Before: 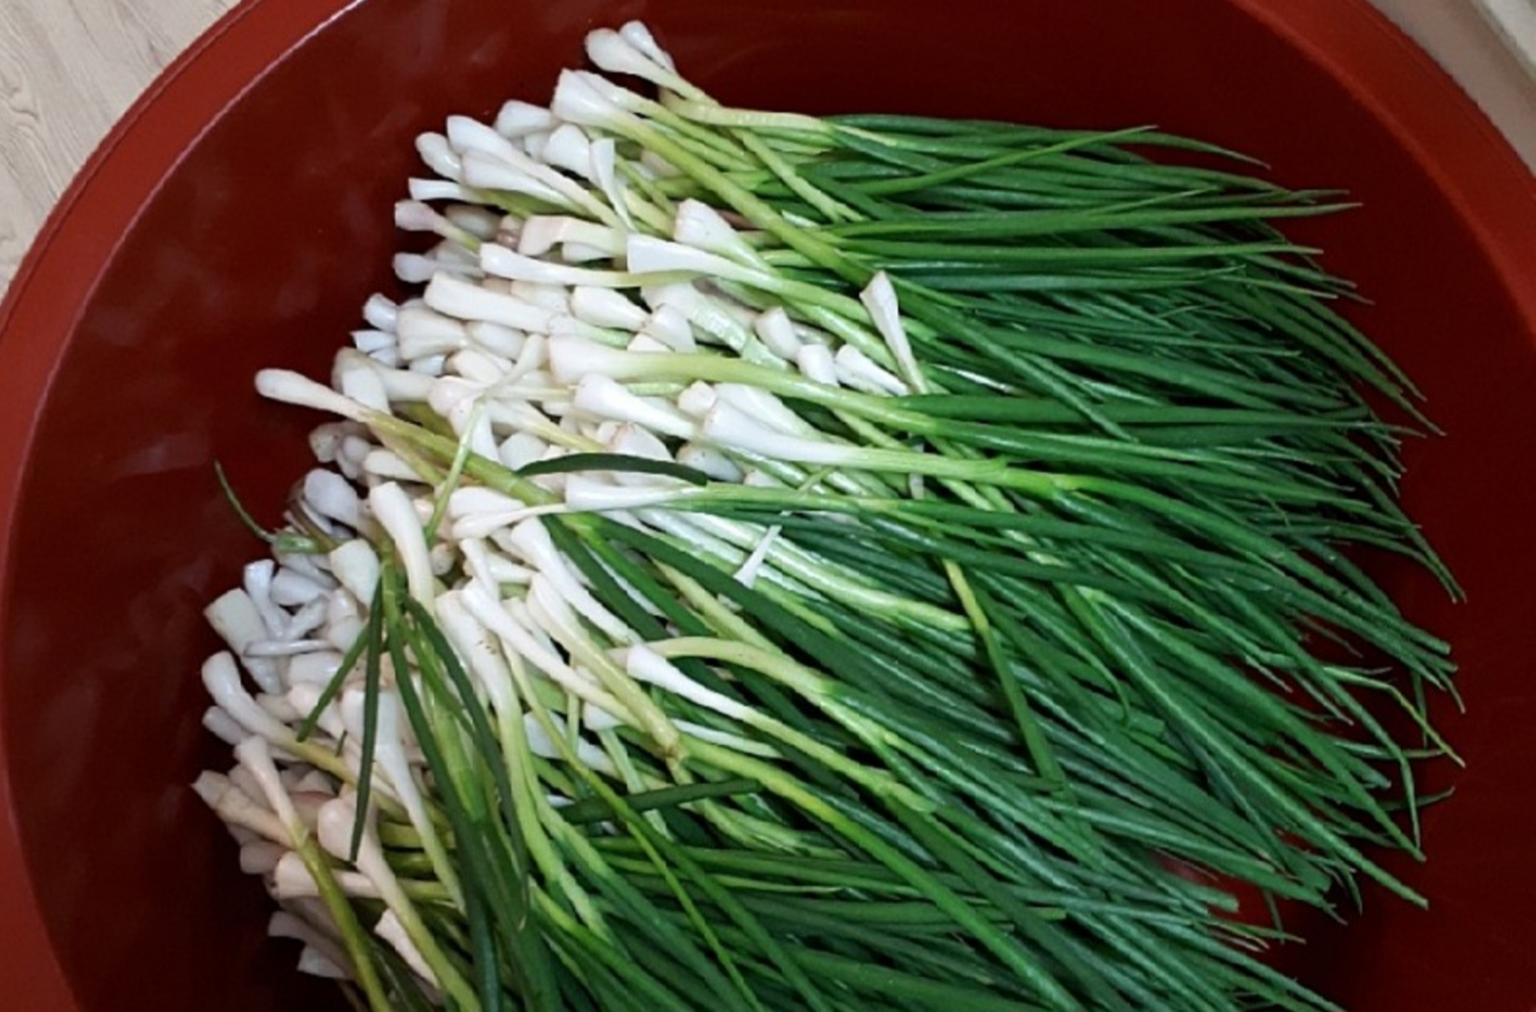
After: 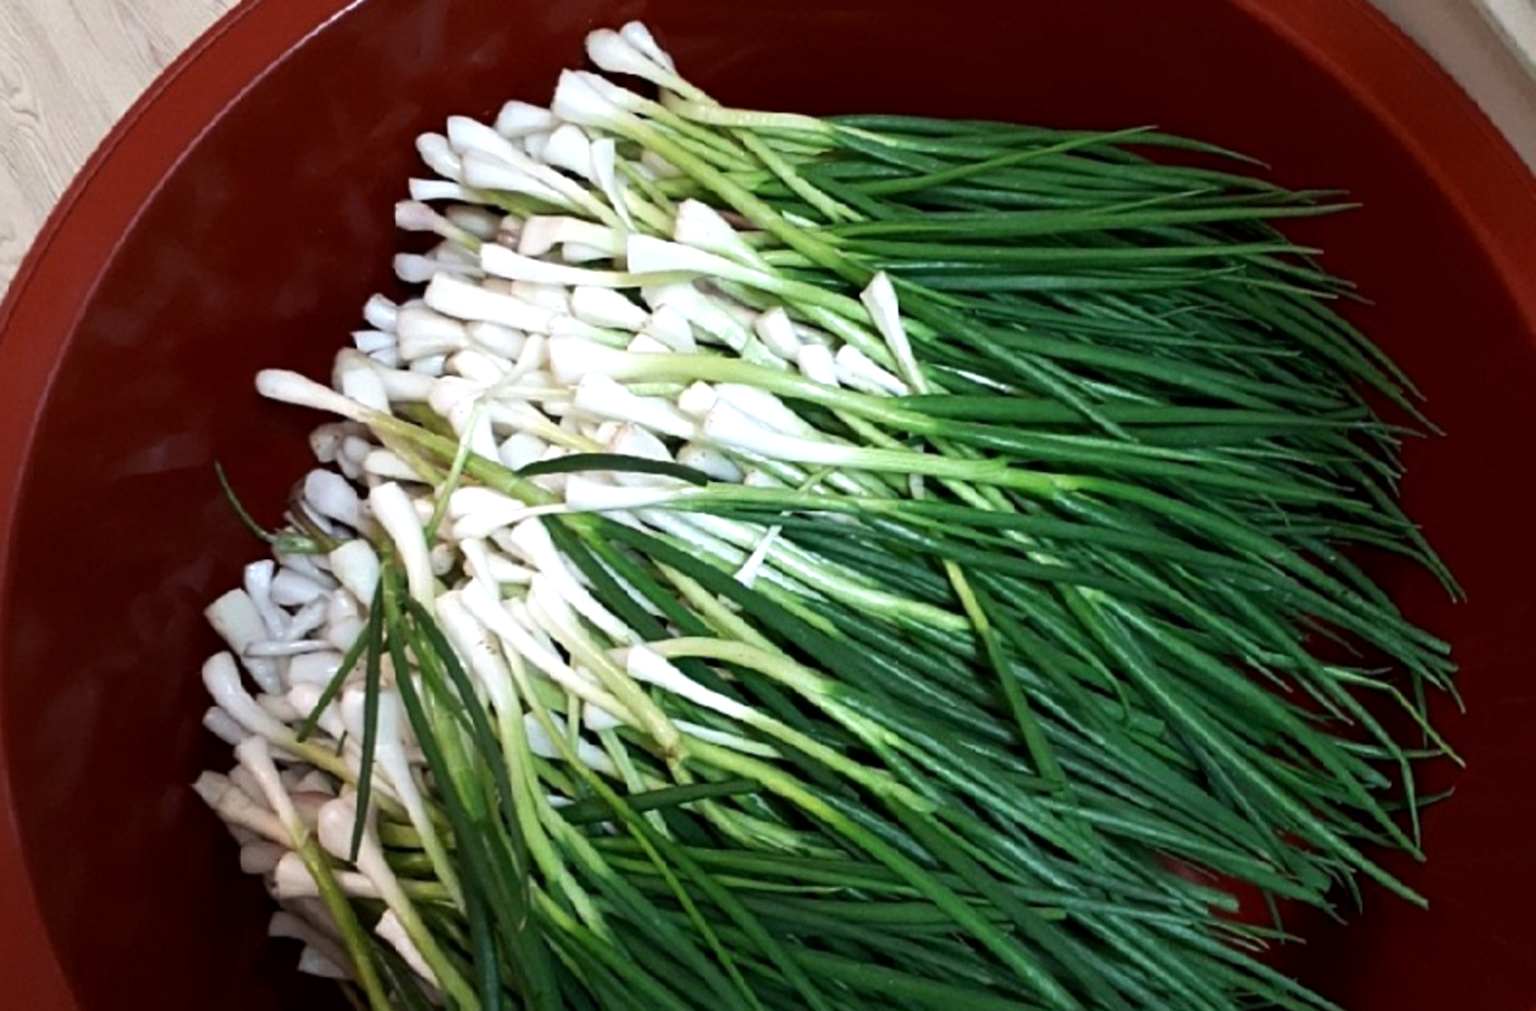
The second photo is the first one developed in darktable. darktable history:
exposure: black level correction 0.001, compensate highlight preservation false
tone equalizer: -8 EV -0.385 EV, -7 EV -0.369 EV, -6 EV -0.314 EV, -5 EV -0.217 EV, -3 EV 0.213 EV, -2 EV 0.344 EV, -1 EV 0.398 EV, +0 EV 0.423 EV, edges refinement/feathering 500, mask exposure compensation -1.57 EV, preserve details guided filter
